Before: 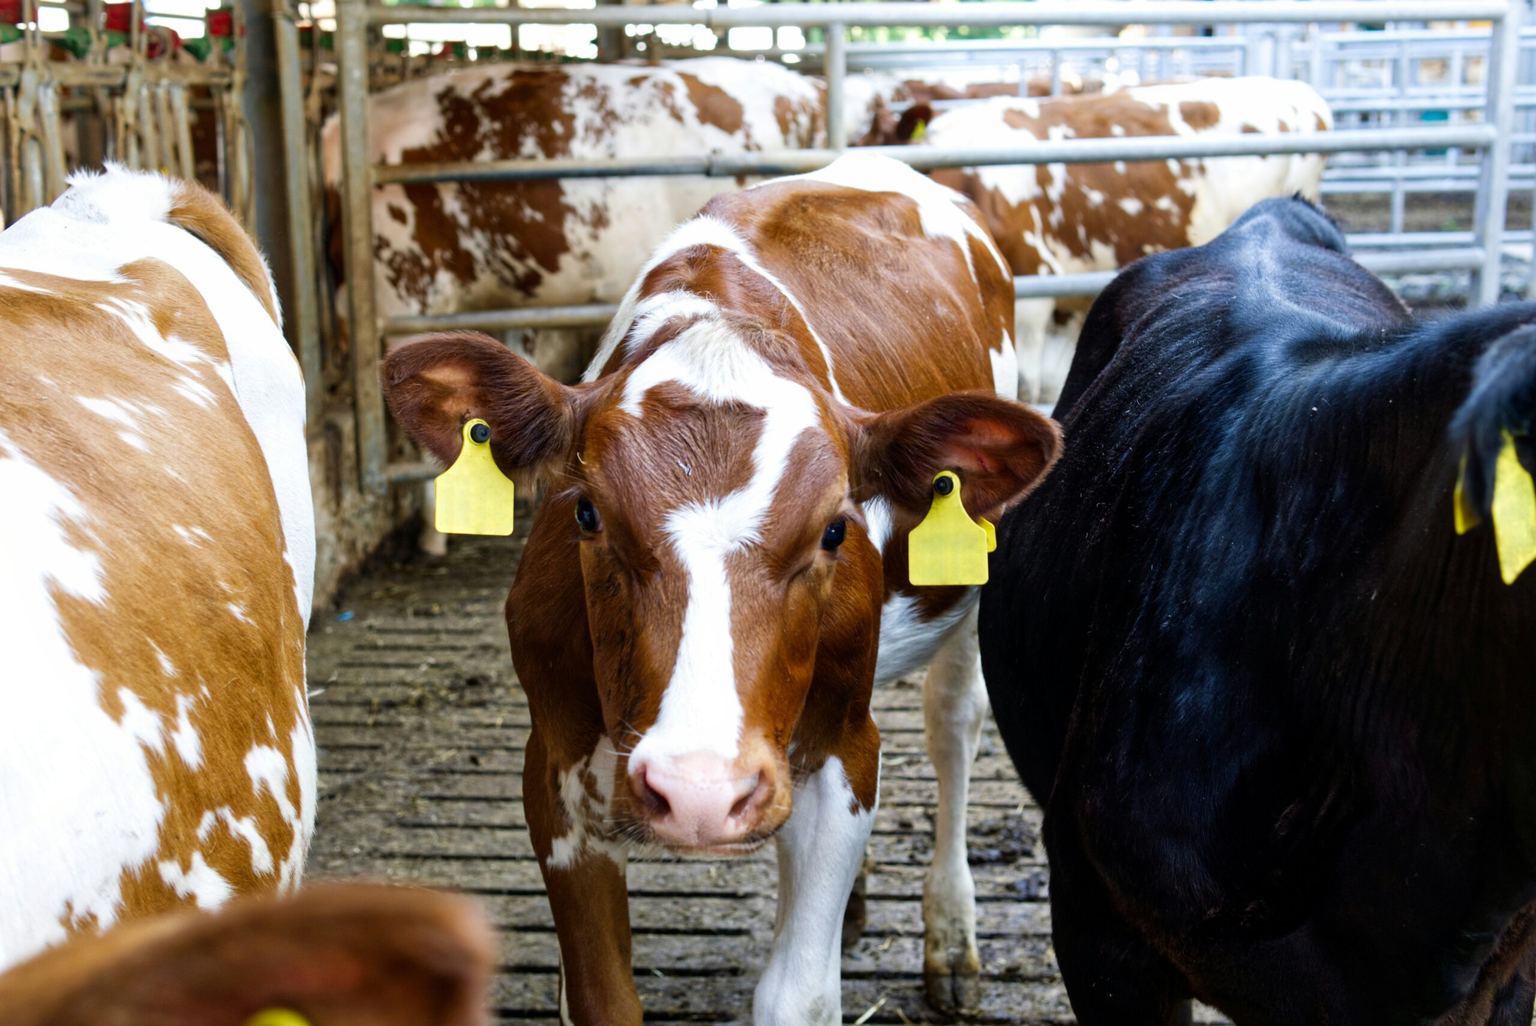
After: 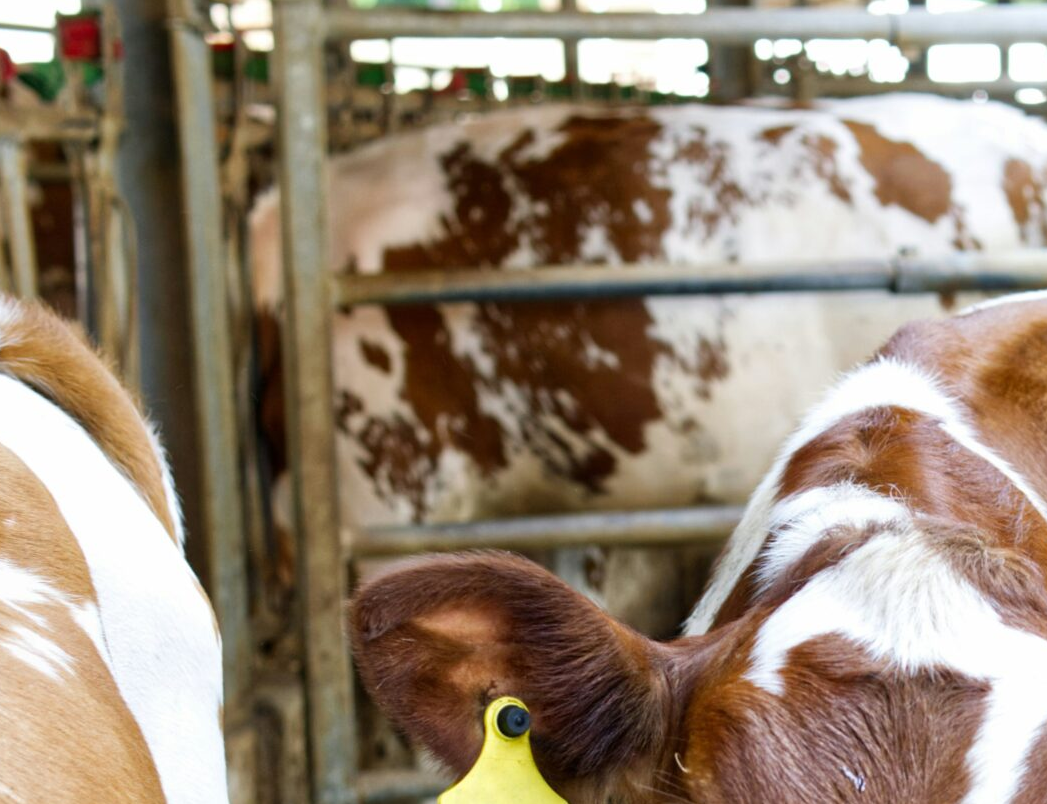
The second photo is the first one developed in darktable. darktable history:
crop and rotate: left 11.249%, top 0.105%, right 47.83%, bottom 52.85%
